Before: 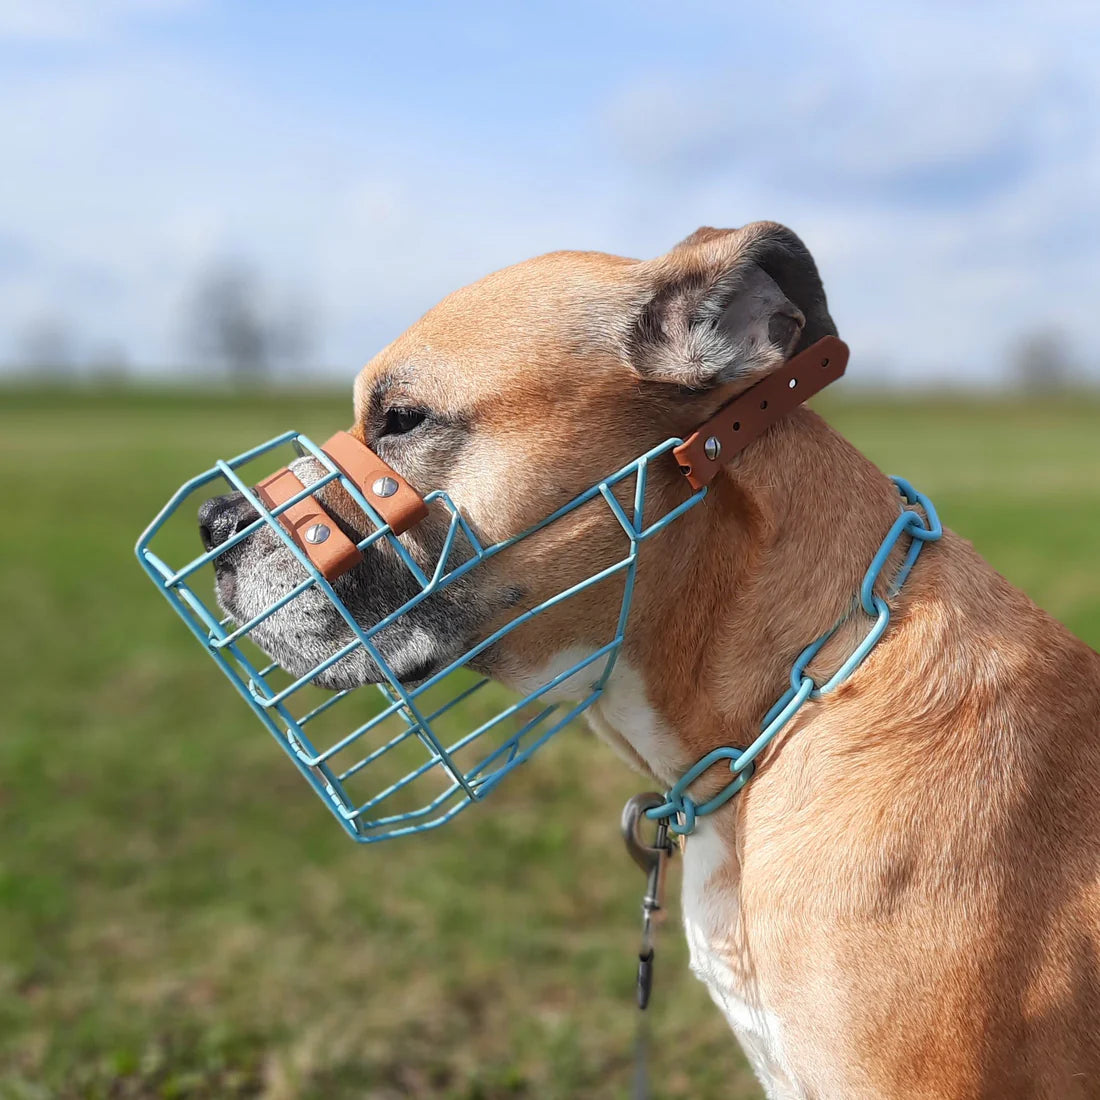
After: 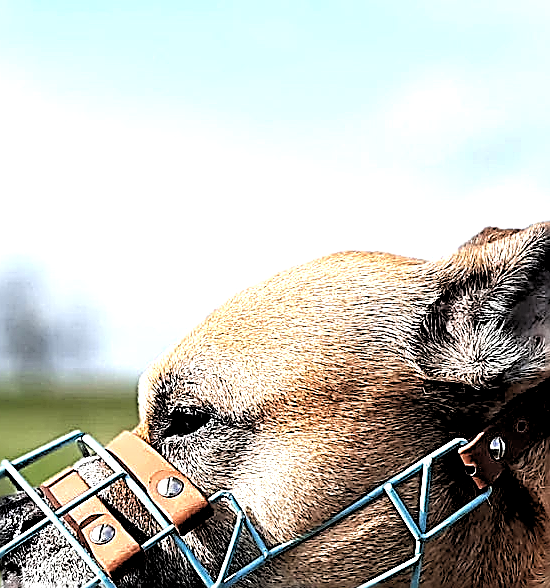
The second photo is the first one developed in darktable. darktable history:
rgb levels: levels [[0.034, 0.472, 0.904], [0, 0.5, 1], [0, 0.5, 1]]
exposure: black level correction -0.008, exposure 0.067 EV, compensate highlight preservation false
sharpen: amount 2
crop: left 19.556%, right 30.401%, bottom 46.458%
tone equalizer: -8 EV -0.75 EV, -7 EV -0.7 EV, -6 EV -0.6 EV, -5 EV -0.4 EV, -3 EV 0.4 EV, -2 EV 0.6 EV, -1 EV 0.7 EV, +0 EV 0.75 EV, edges refinement/feathering 500, mask exposure compensation -1.57 EV, preserve details no
base curve: preserve colors none
haze removal: compatibility mode true, adaptive false
